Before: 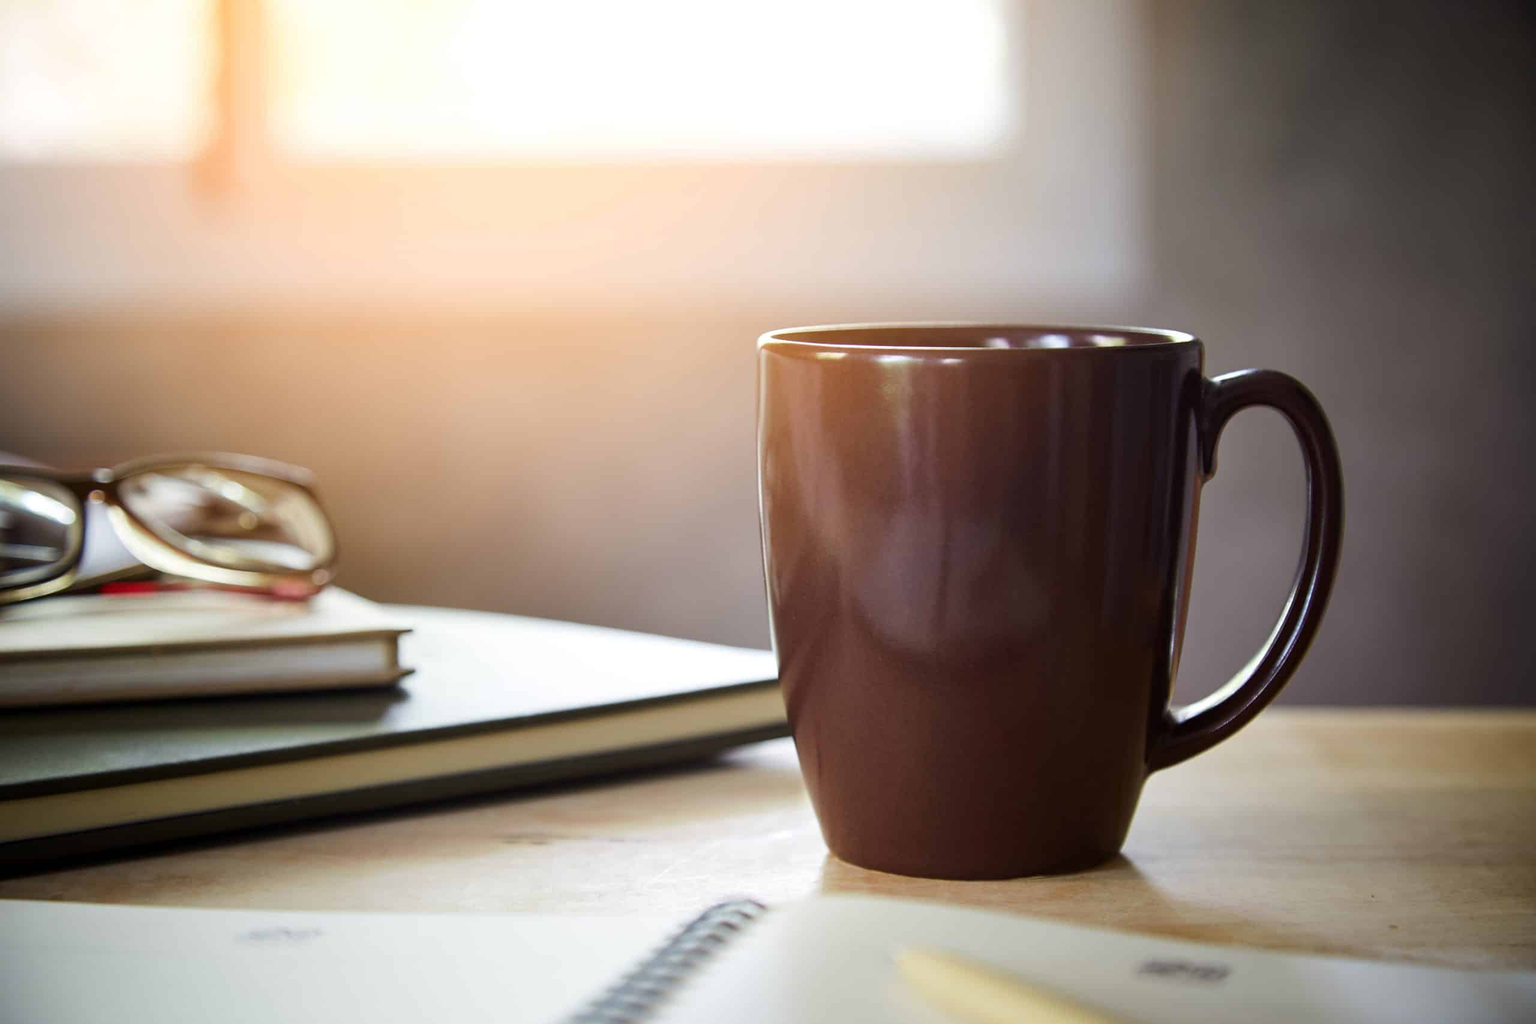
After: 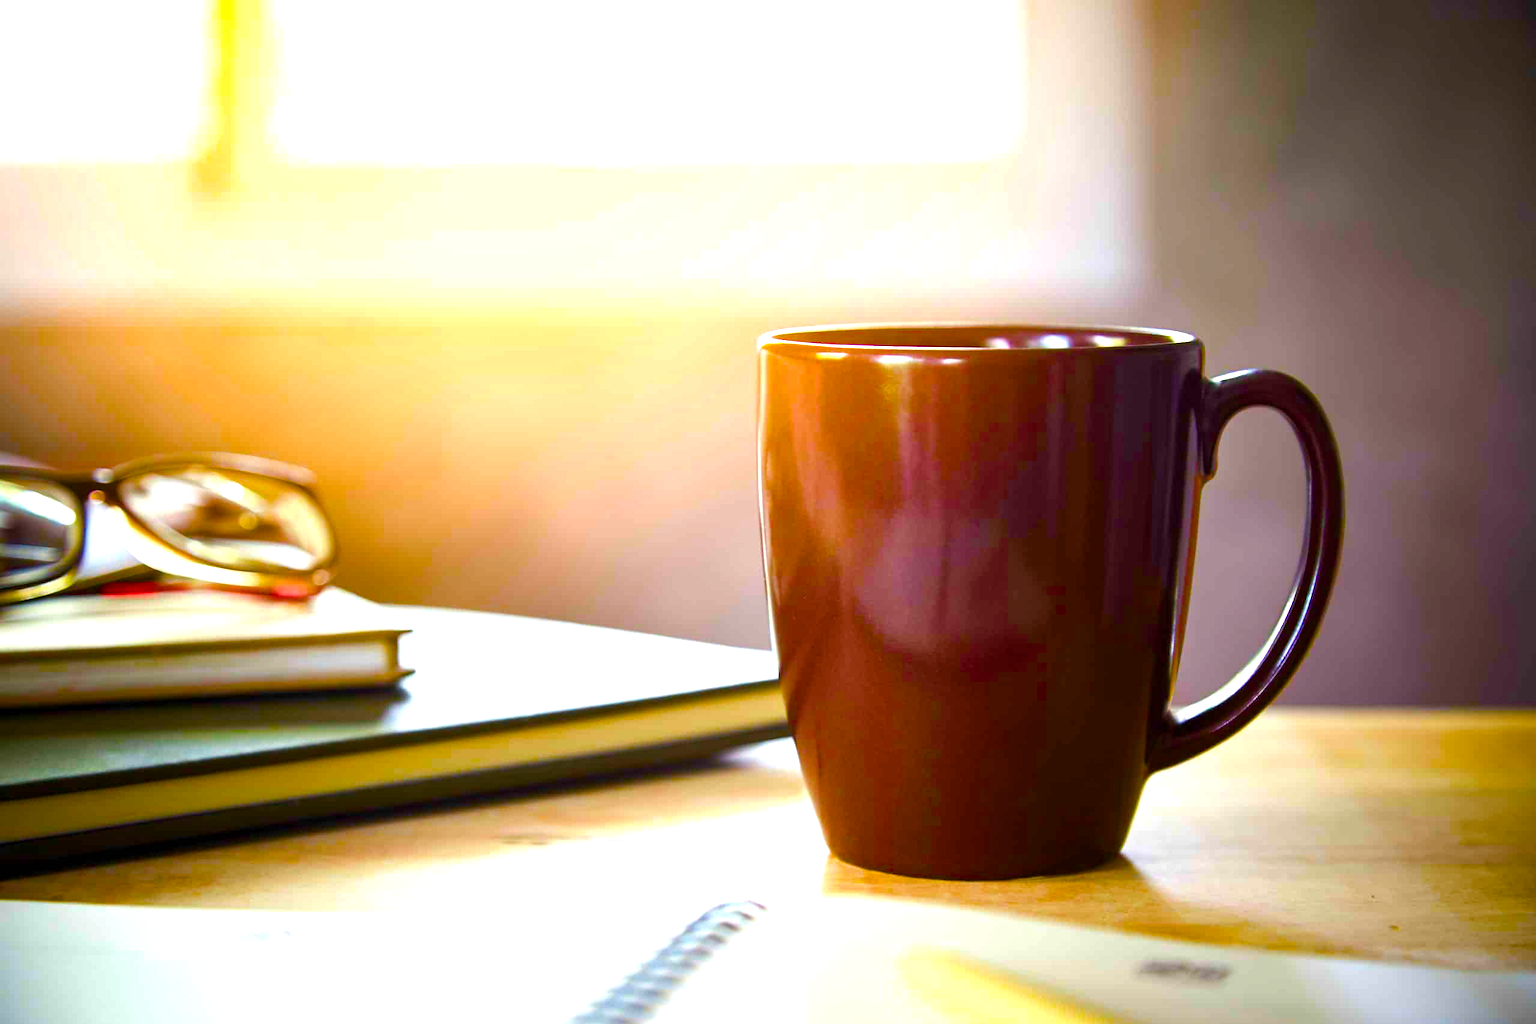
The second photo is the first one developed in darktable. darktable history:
color balance rgb: linear chroma grading › global chroma 25%, perceptual saturation grading › global saturation 40%, perceptual saturation grading › highlights -50%, perceptual saturation grading › shadows 30%, perceptual brilliance grading › global brilliance 25%, global vibrance 60%
